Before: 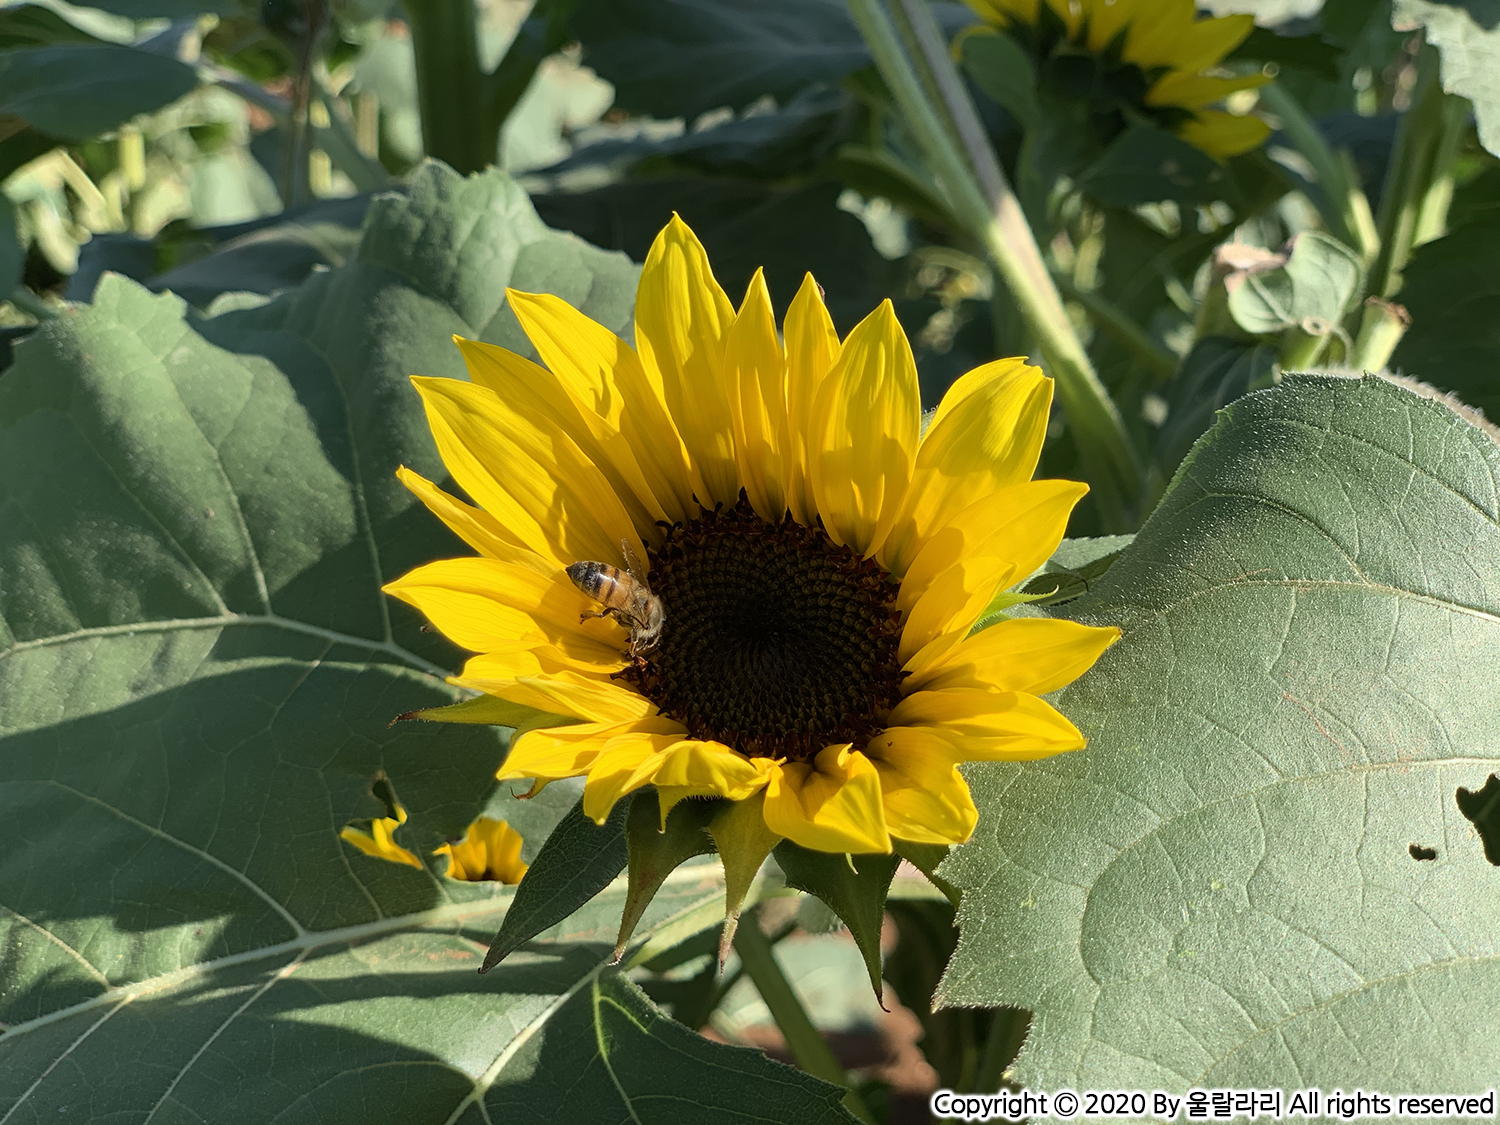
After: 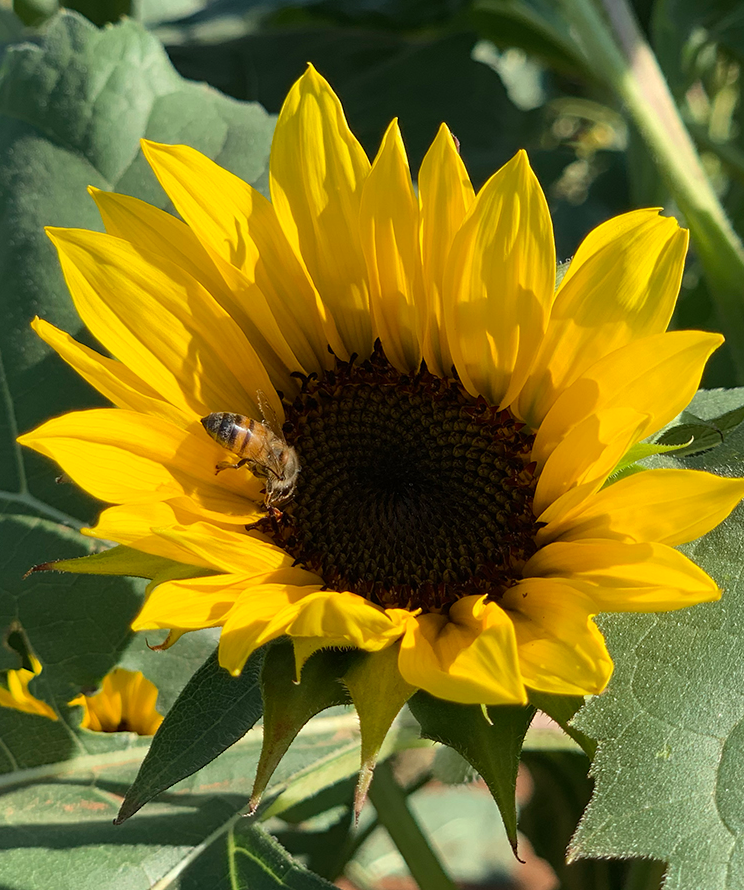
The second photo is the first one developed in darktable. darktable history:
crop and rotate: angle 0.024°, left 24.376%, top 13.244%, right 25.982%, bottom 7.579%
